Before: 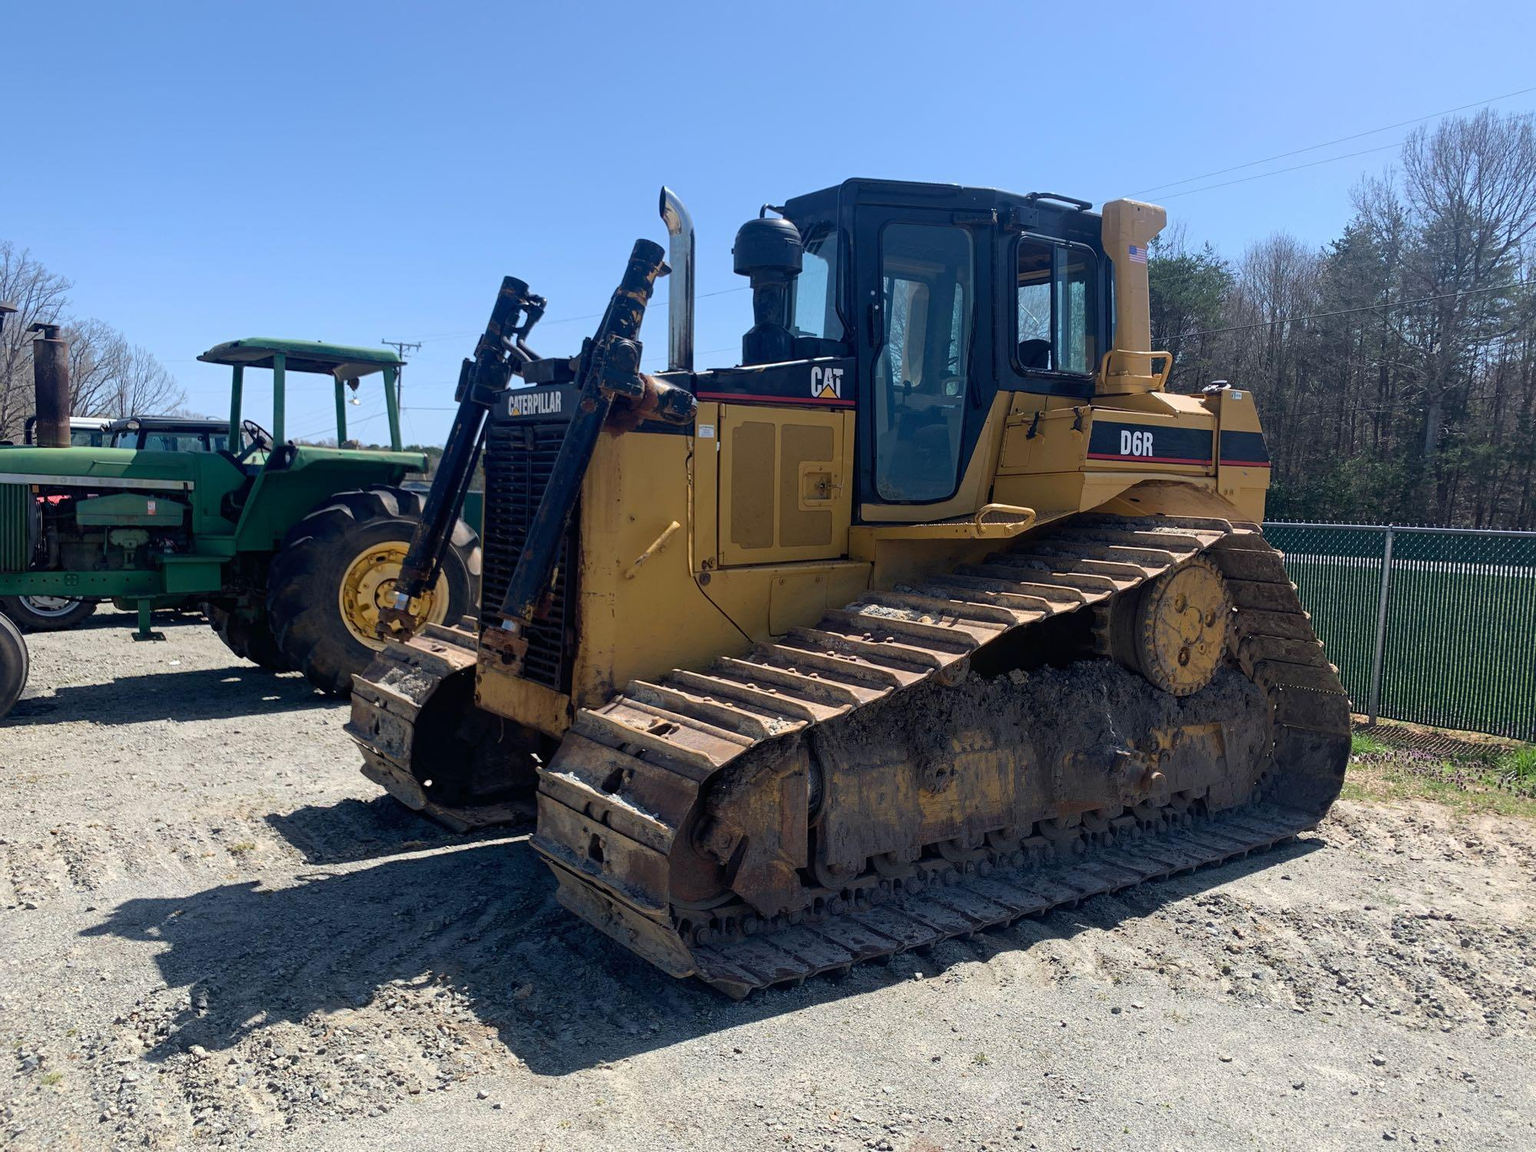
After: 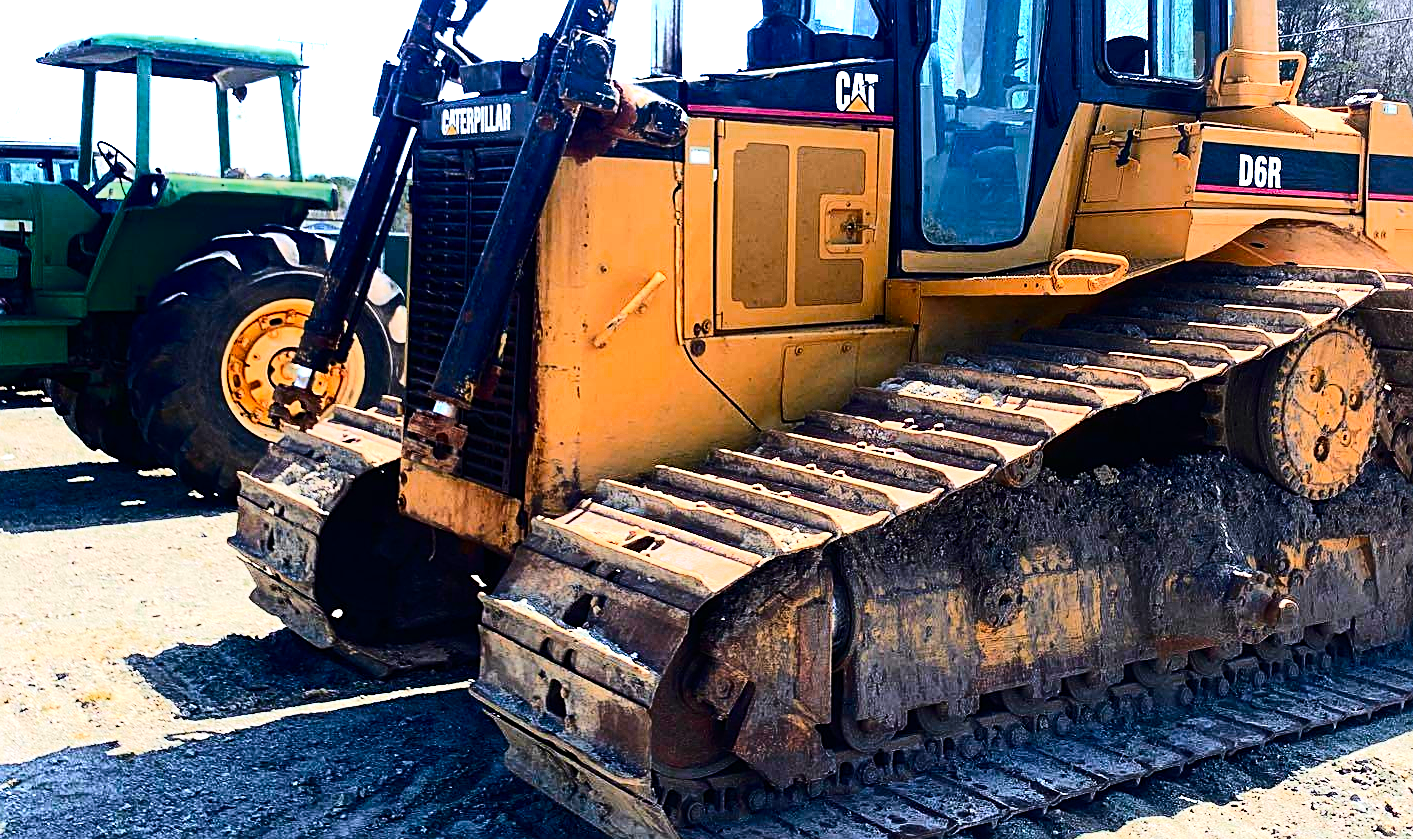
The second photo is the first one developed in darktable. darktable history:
crop: left 11.043%, top 27.099%, right 18.282%, bottom 16.943%
contrast brightness saturation: contrast 0.294
sharpen: on, module defaults
exposure: exposure 0.201 EV, compensate highlight preservation false
color balance rgb: perceptual saturation grading › global saturation 14.546%
tone equalizer: -7 EV 0.155 EV, -6 EV 0.611 EV, -5 EV 1.12 EV, -4 EV 1.3 EV, -3 EV 1.16 EV, -2 EV 0.6 EV, -1 EV 0.156 EV, edges refinement/feathering 500, mask exposure compensation -1.57 EV, preserve details no
color zones: curves: ch0 [(0.473, 0.374) (0.742, 0.784)]; ch1 [(0.354, 0.737) (0.742, 0.705)]; ch2 [(0.318, 0.421) (0.758, 0.532)]
